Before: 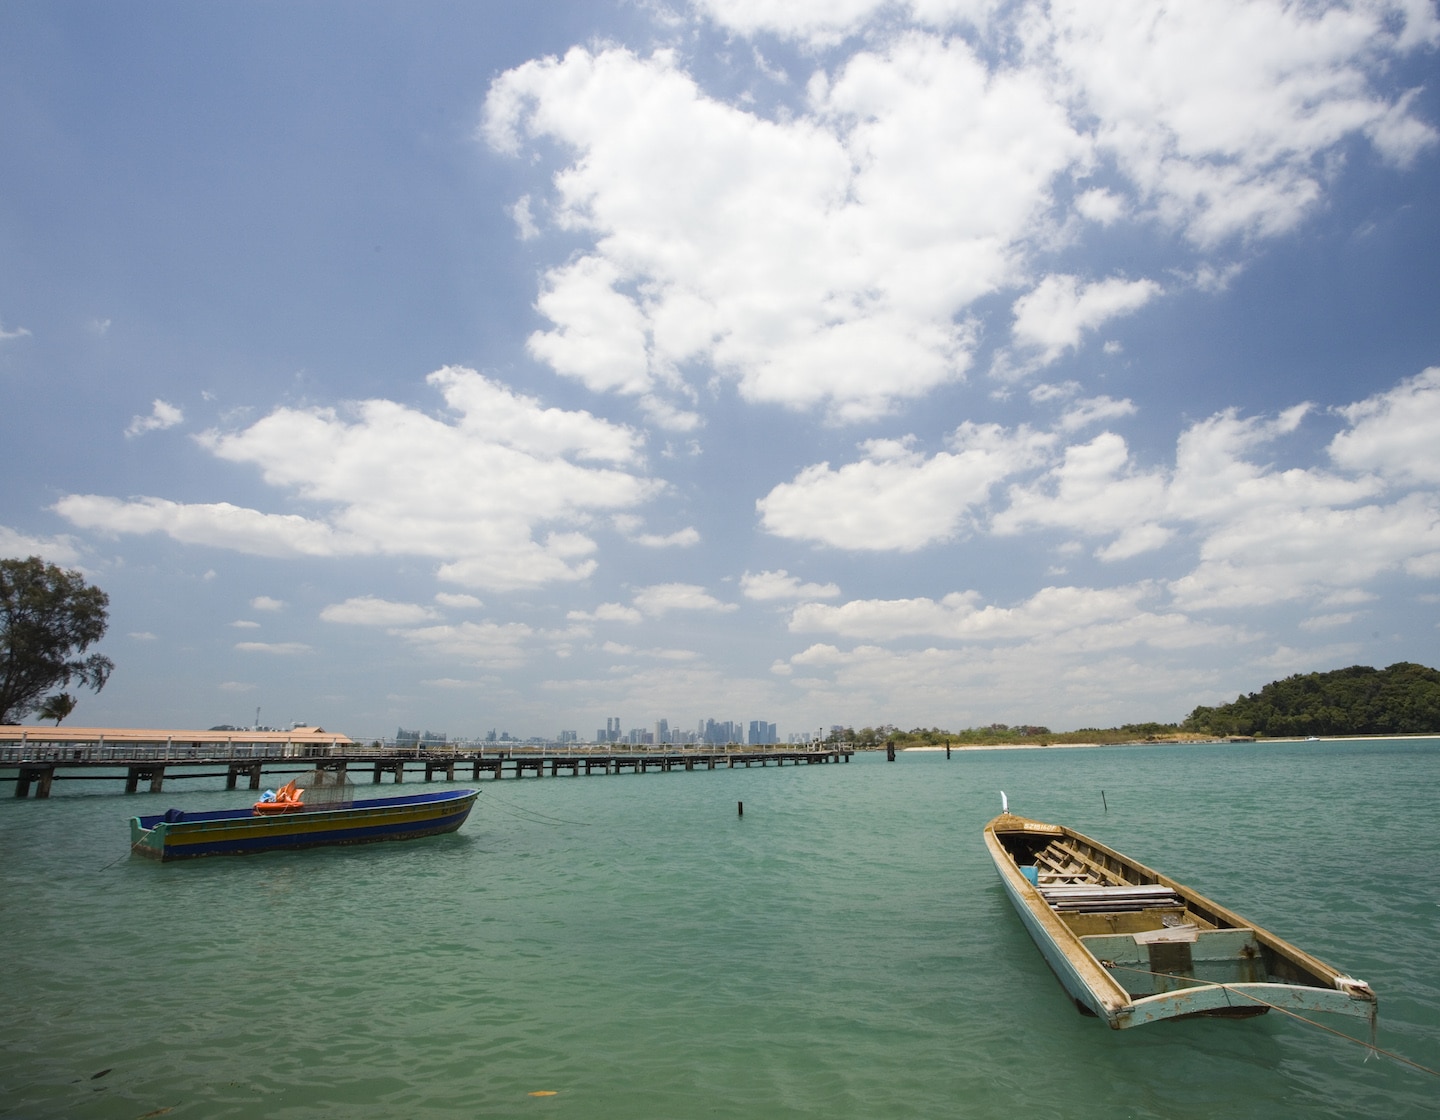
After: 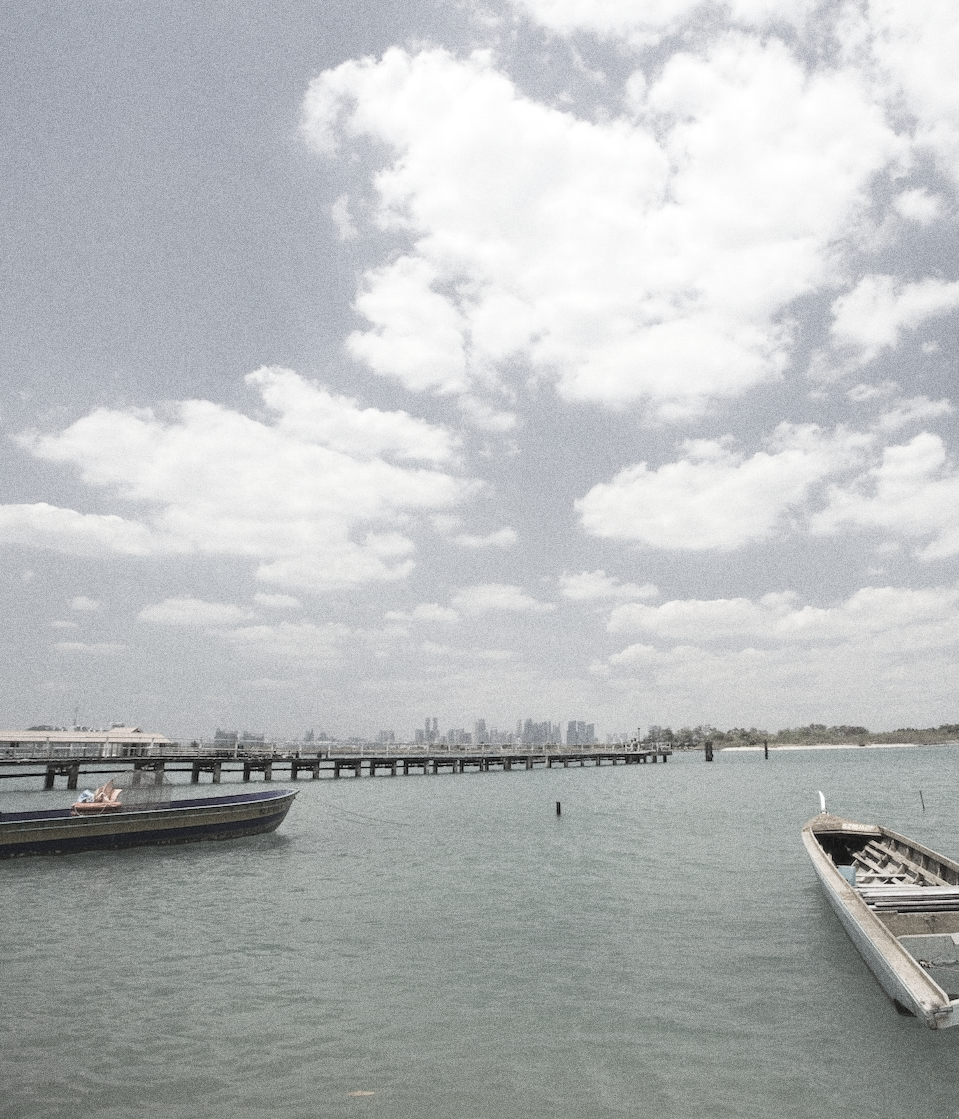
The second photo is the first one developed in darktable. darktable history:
crop and rotate: left 12.673%, right 20.66%
contrast brightness saturation: brightness 0.18, saturation -0.5
color zones: curves: ch0 [(0, 0.6) (0.129, 0.508) (0.193, 0.483) (0.429, 0.5) (0.571, 0.5) (0.714, 0.5) (0.857, 0.5) (1, 0.6)]; ch1 [(0, 0.481) (0.112, 0.245) (0.213, 0.223) (0.429, 0.233) (0.571, 0.231) (0.683, 0.242) (0.857, 0.296) (1, 0.481)]
grain: coarseness 0.09 ISO, strength 40%
levels: levels [0, 0.492, 0.984]
